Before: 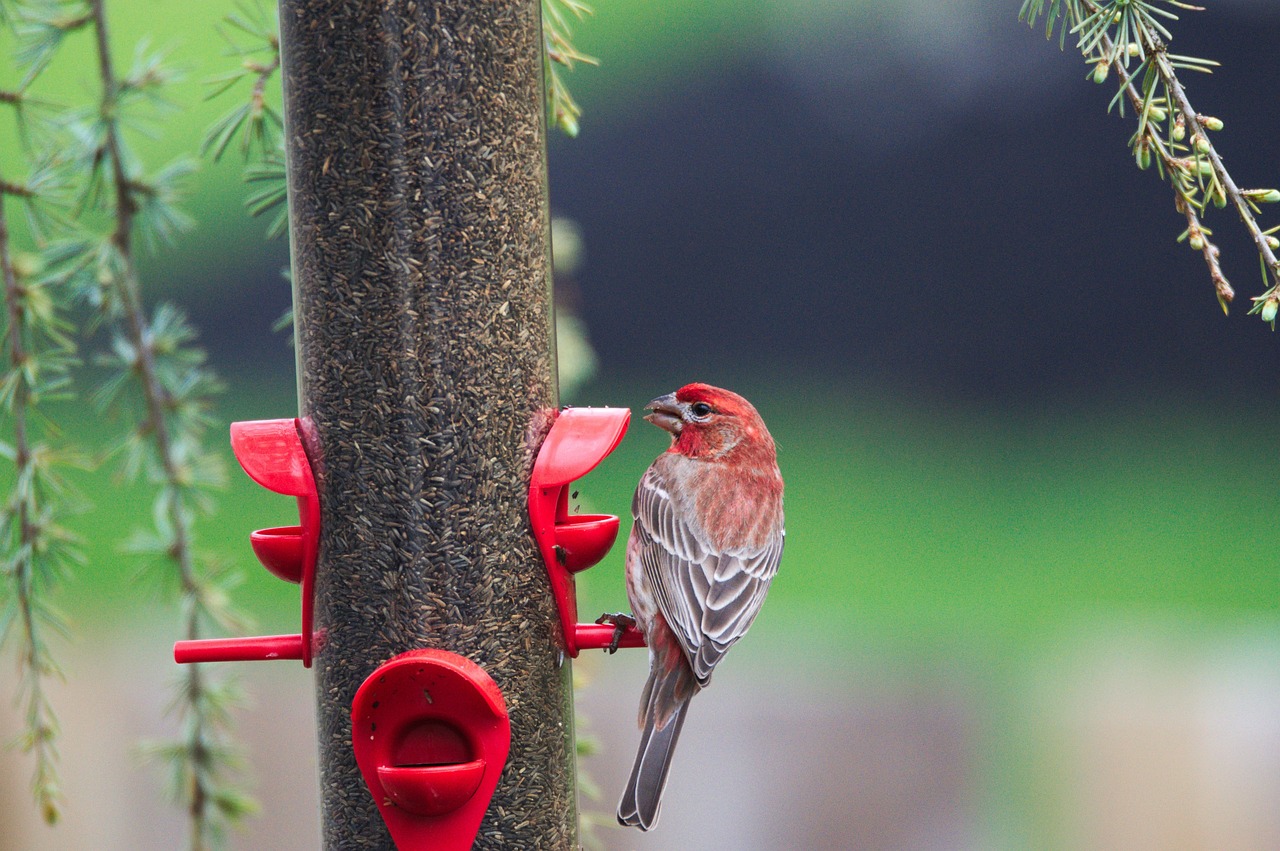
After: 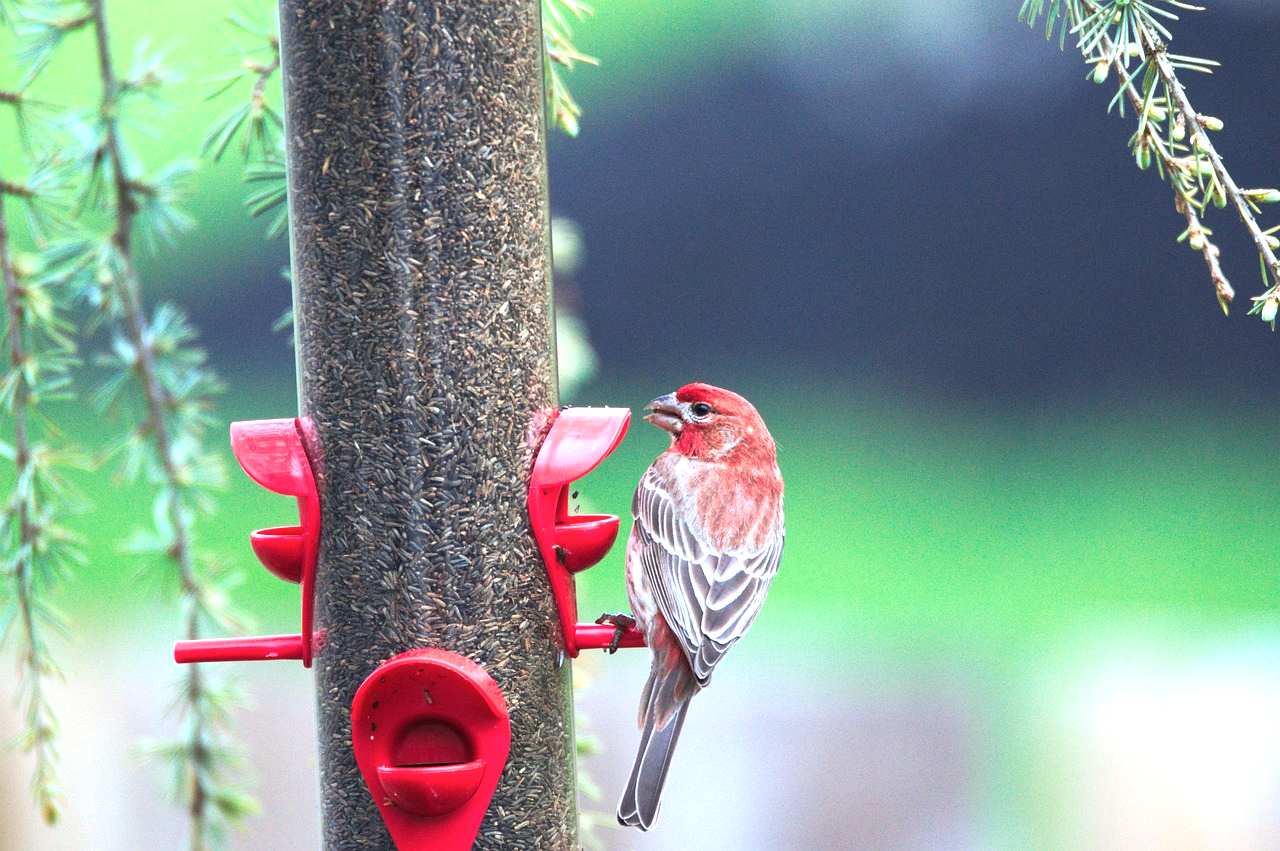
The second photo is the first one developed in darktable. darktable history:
exposure: exposure 0.999 EV, compensate highlight preservation false
color correction: highlights a* -4.18, highlights b* -10.81
